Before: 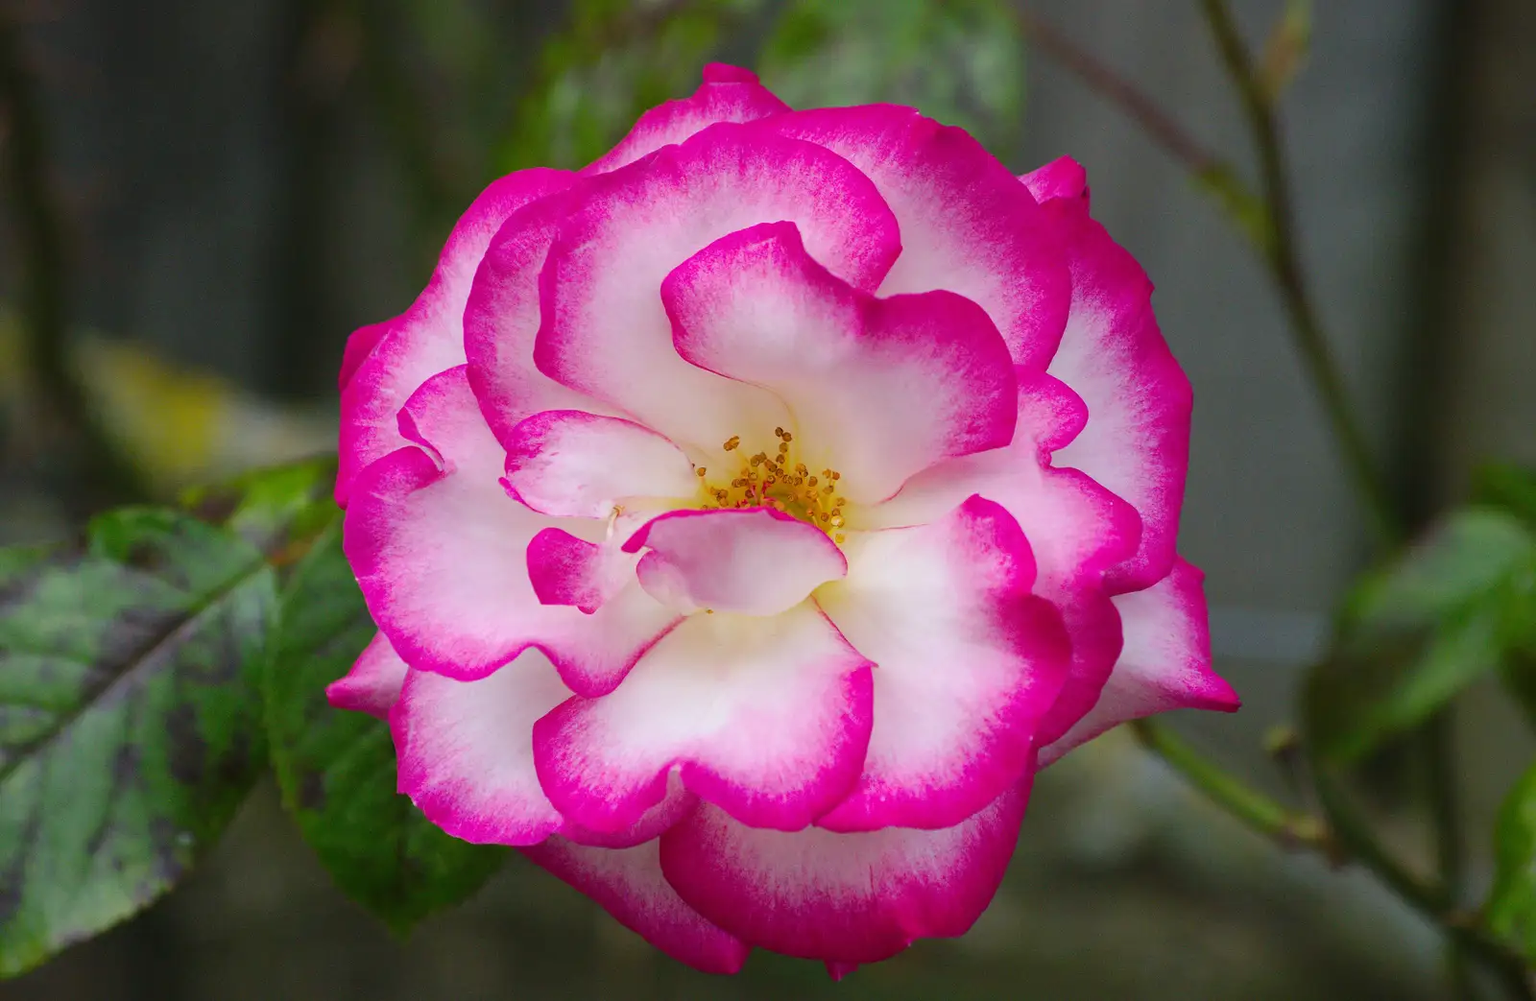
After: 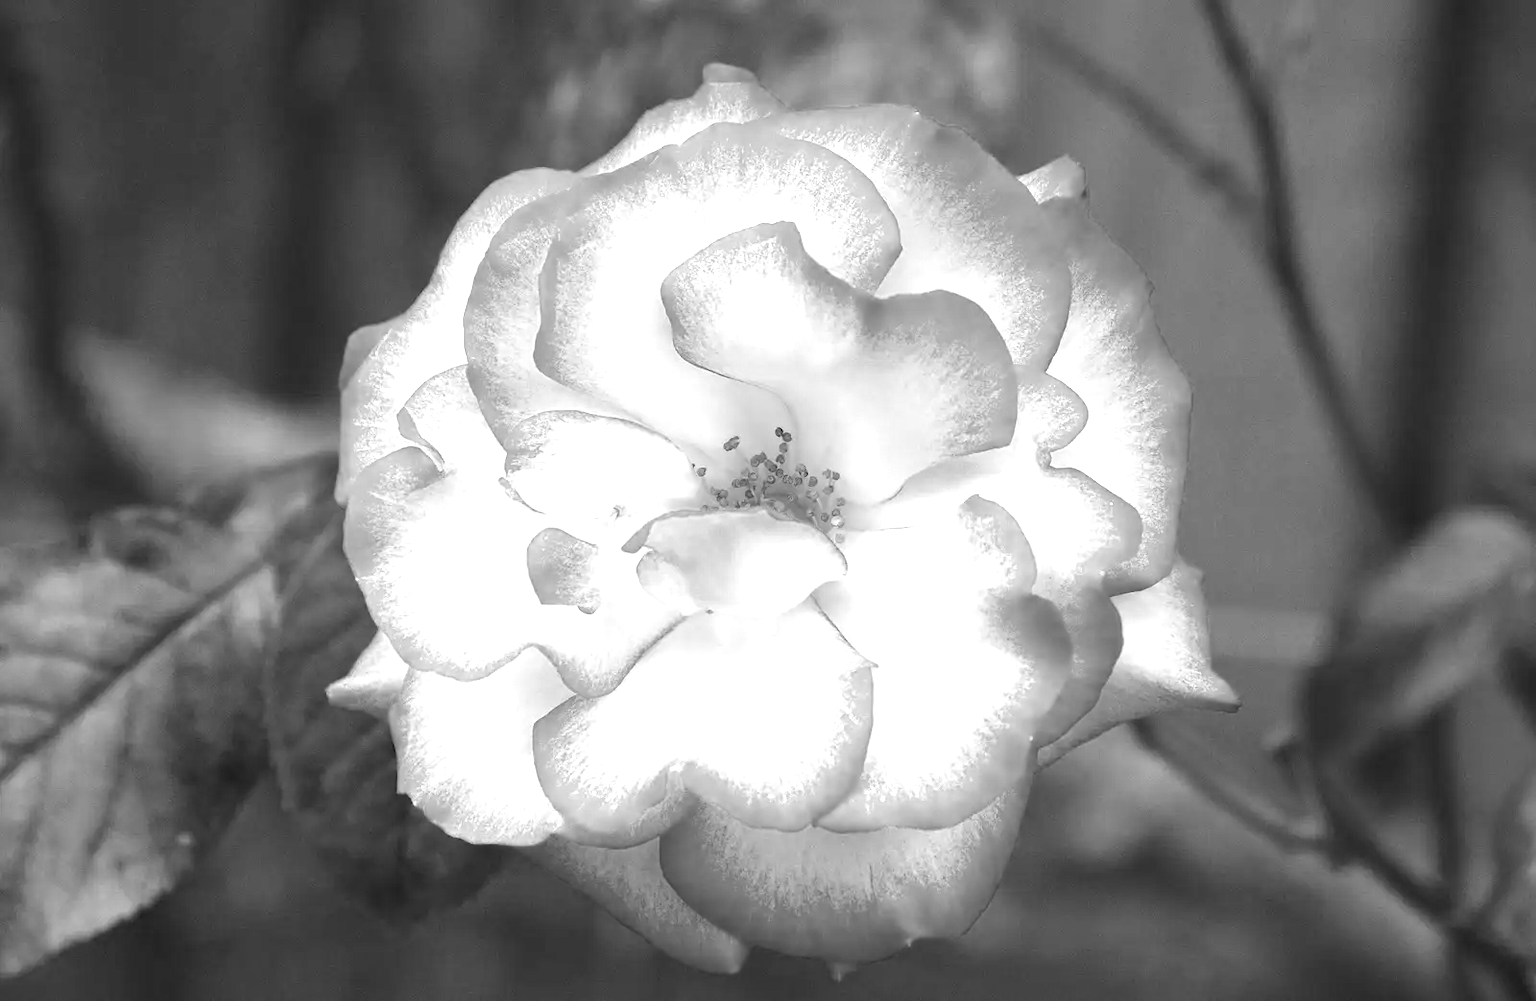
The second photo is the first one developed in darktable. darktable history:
exposure: black level correction 0, exposure 1.199 EV, compensate highlight preservation false
color calibration: output gray [0.253, 0.26, 0.487, 0], illuminant same as pipeline (D50), adaptation none (bypass), x 0.331, y 0.335, temperature 5018.32 K
